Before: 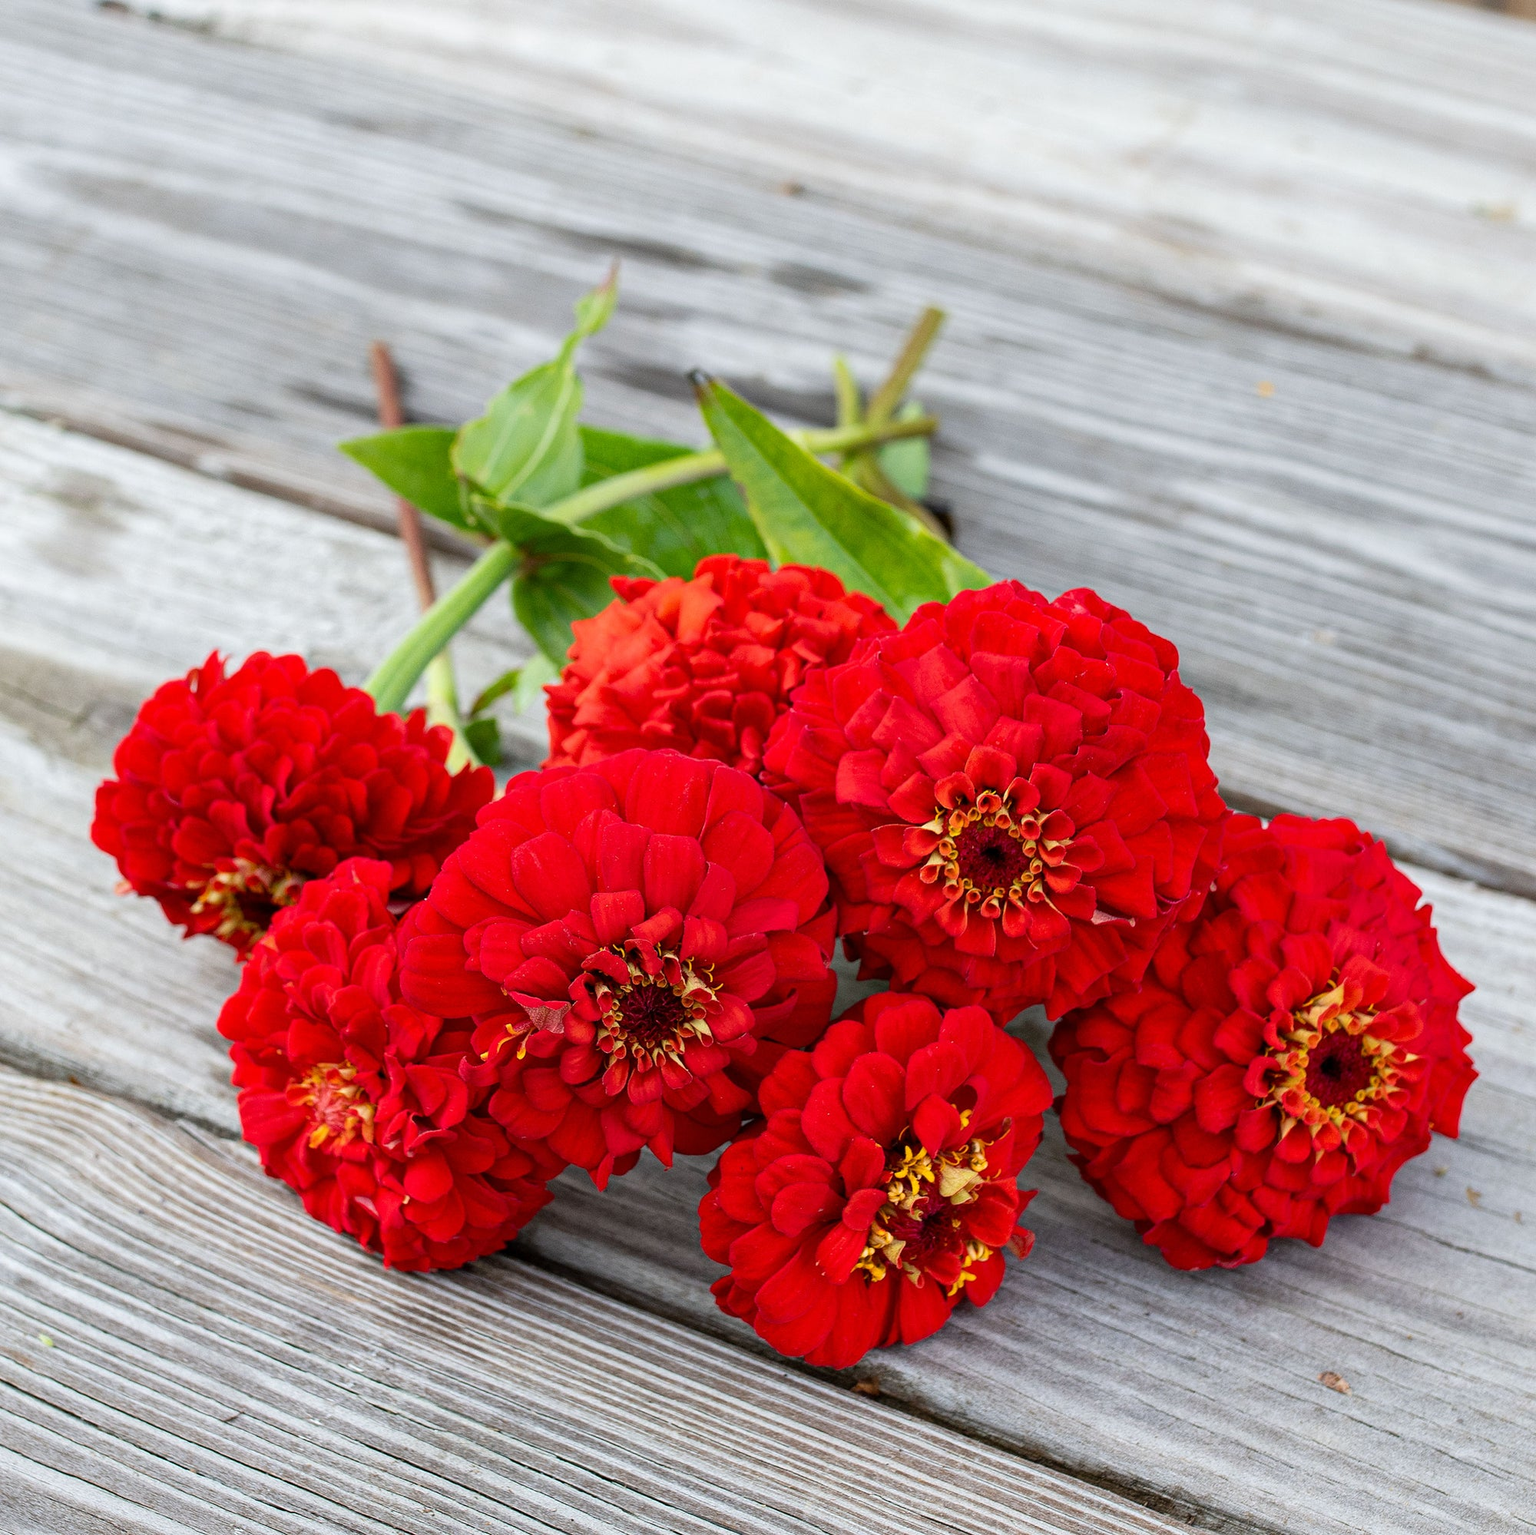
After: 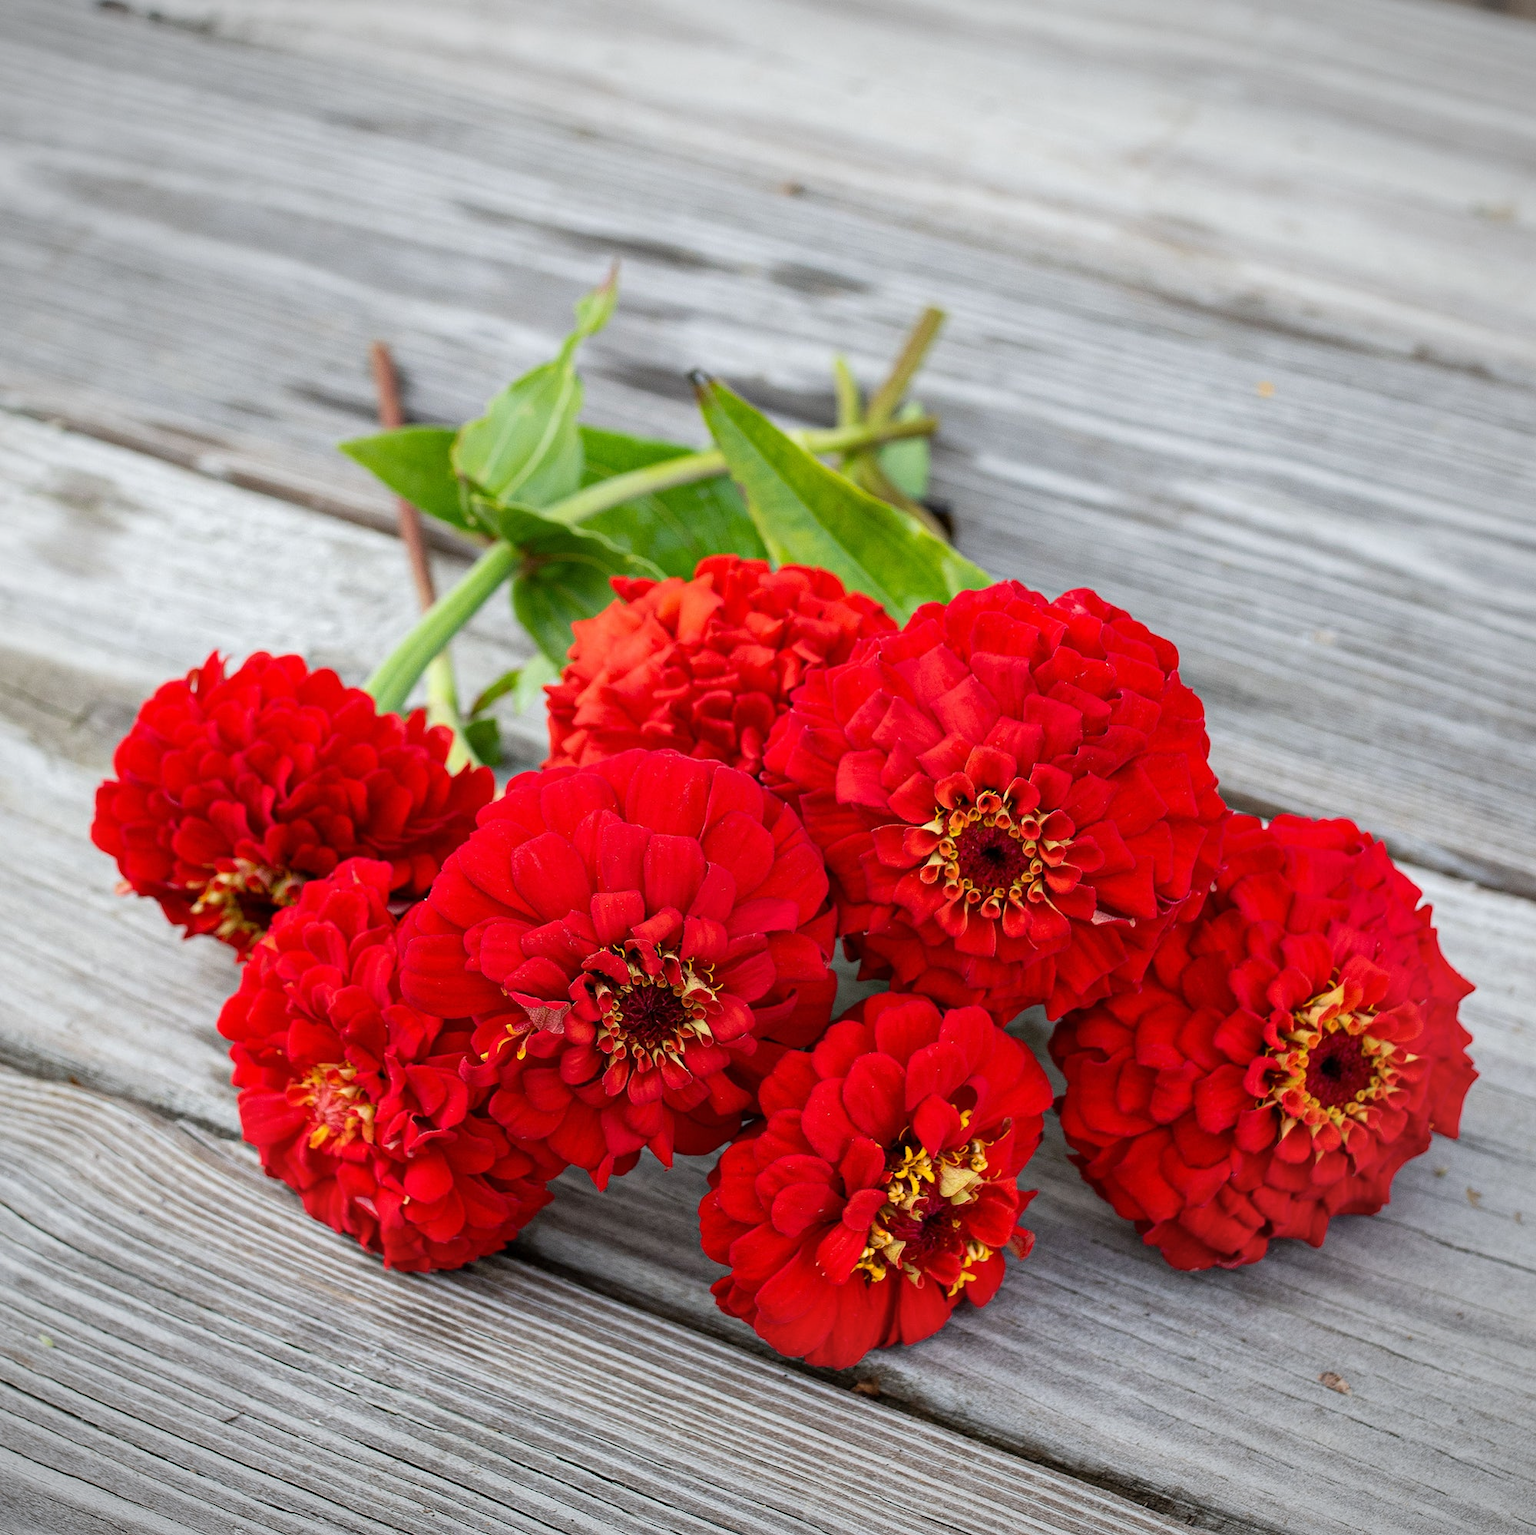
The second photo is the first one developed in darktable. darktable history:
vignetting: fall-off start 85.93%, fall-off radius 80.85%, width/height ratio 1.212
